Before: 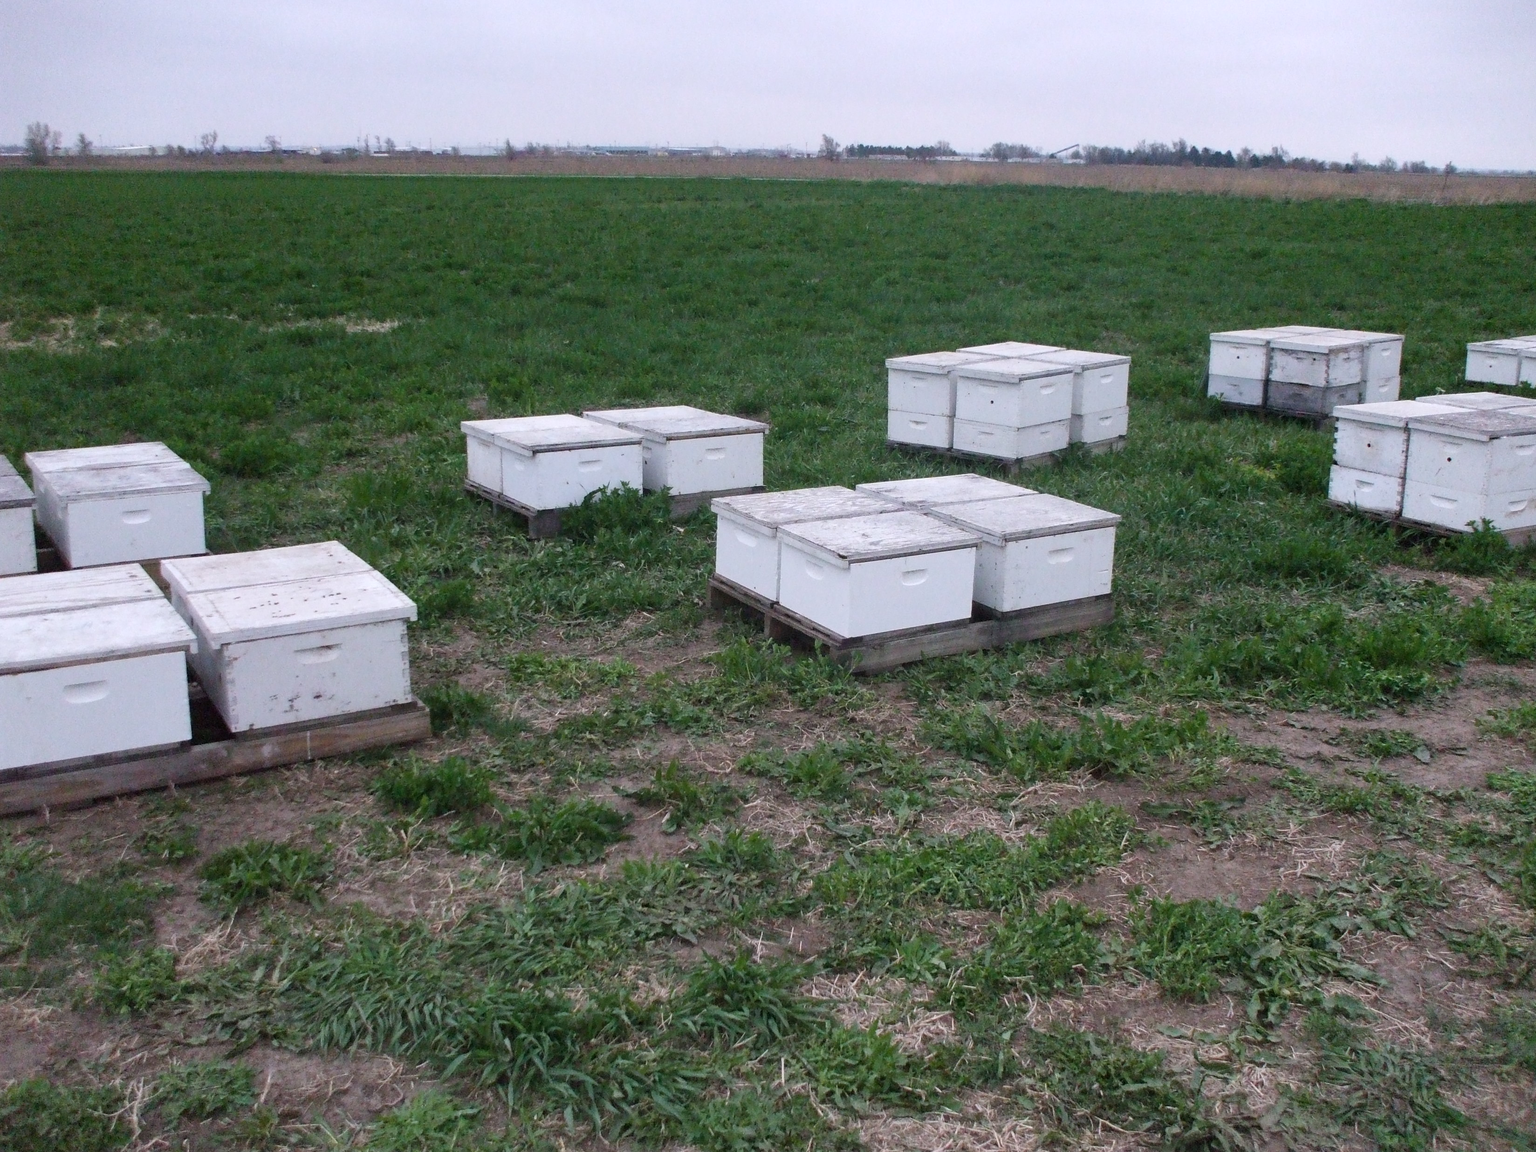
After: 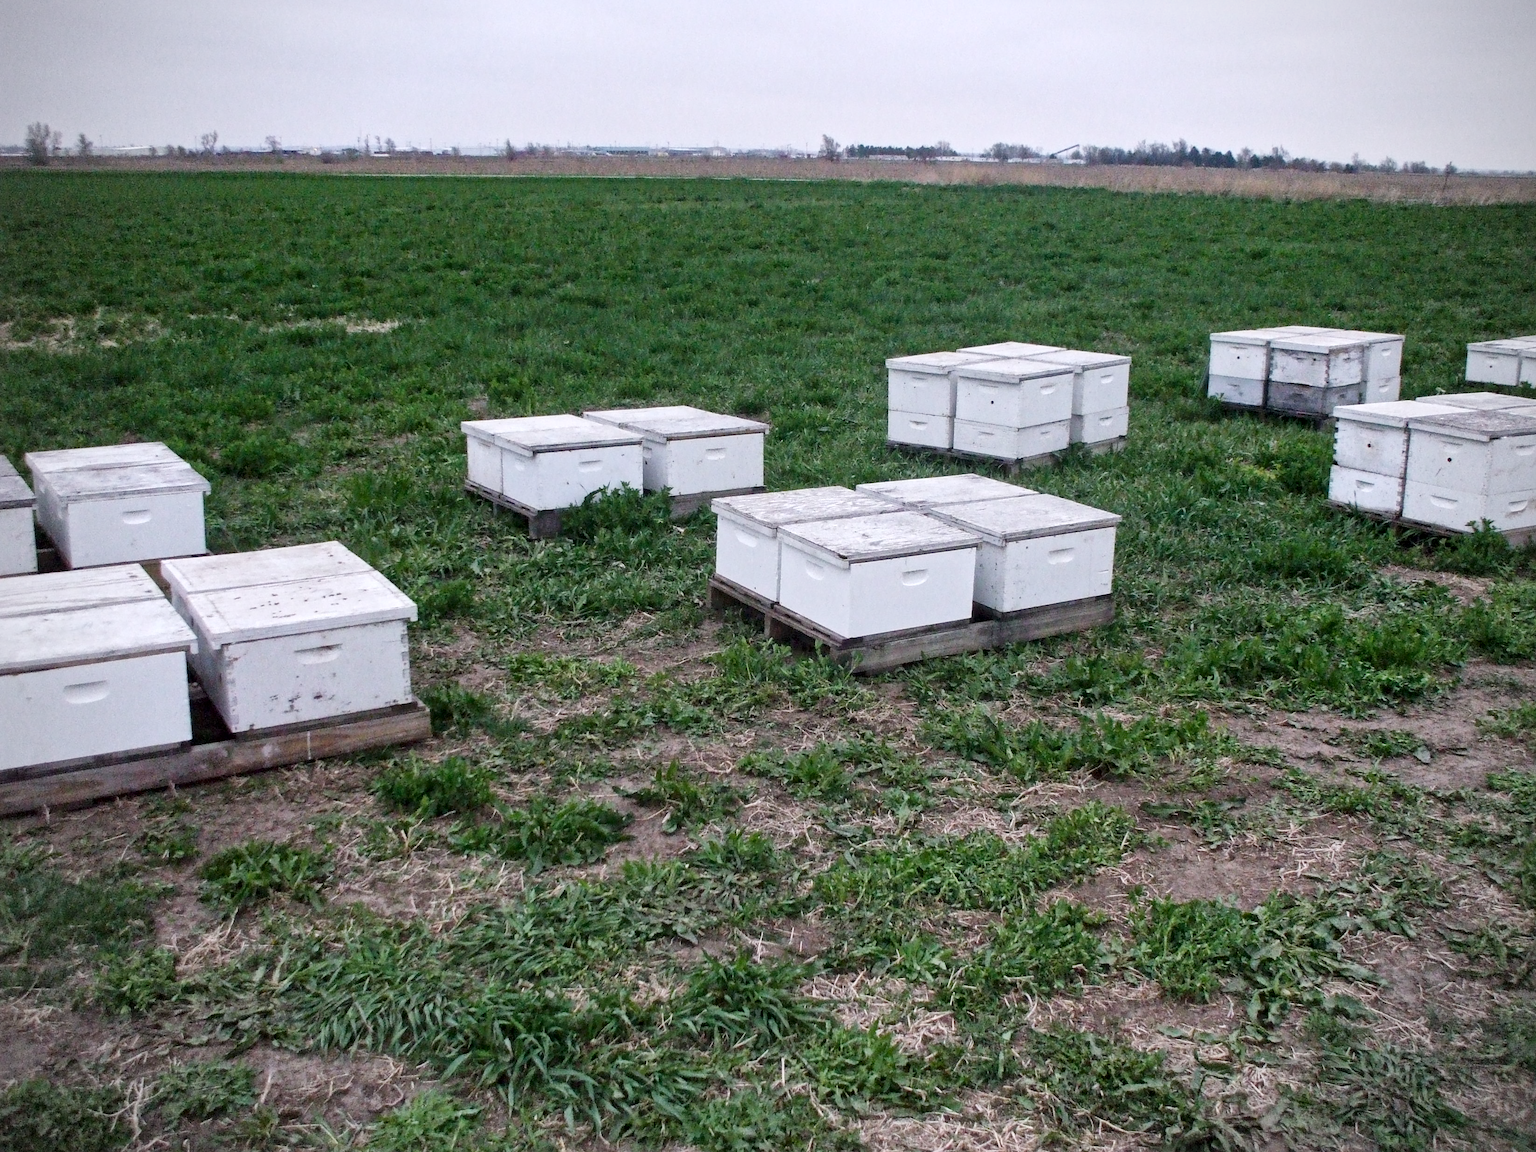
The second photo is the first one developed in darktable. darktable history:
tone curve: curves: ch0 [(0, 0) (0.004, 0.002) (0.02, 0.013) (0.218, 0.218) (0.664, 0.718) (0.832, 0.873) (1, 1)], preserve colors none
vignetting: fall-off radius 60.92%
local contrast: mode bilateral grid, contrast 20, coarseness 20, detail 150%, midtone range 0.2
